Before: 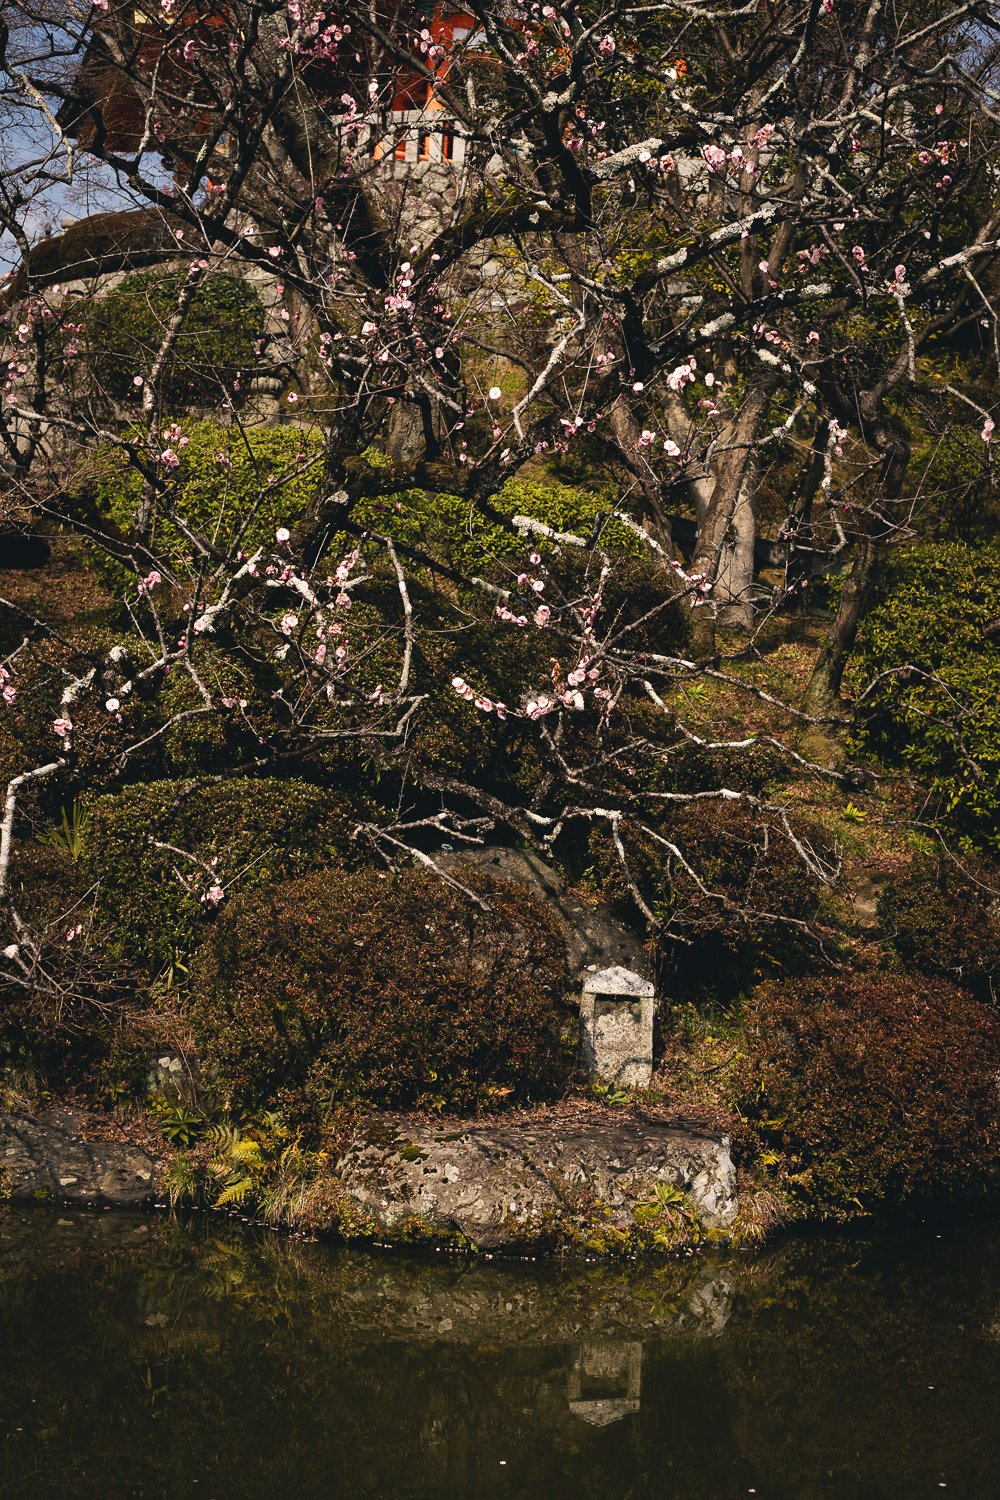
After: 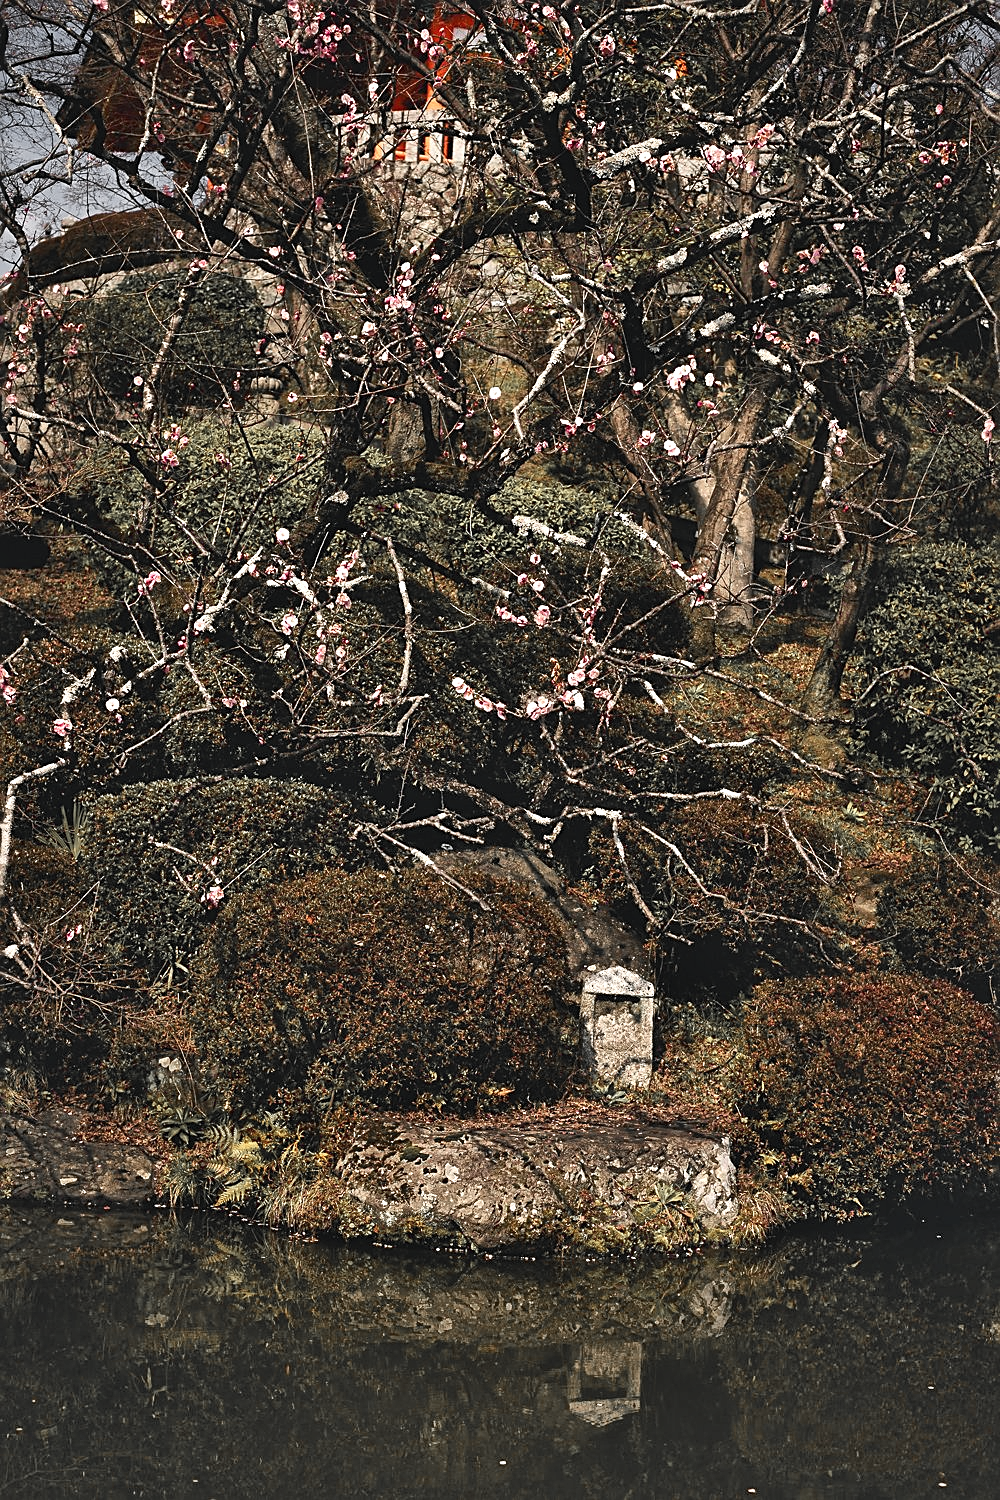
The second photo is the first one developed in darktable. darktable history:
sharpen: on, module defaults
color zones: curves: ch1 [(0, 0.638) (0.193, 0.442) (0.286, 0.15) (0.429, 0.14) (0.571, 0.142) (0.714, 0.154) (0.857, 0.175) (1, 0.638)]
shadows and highlights: radius 44.78, white point adjustment 6.64, compress 79.65%, highlights color adjustment 78.42%, soften with gaussian
